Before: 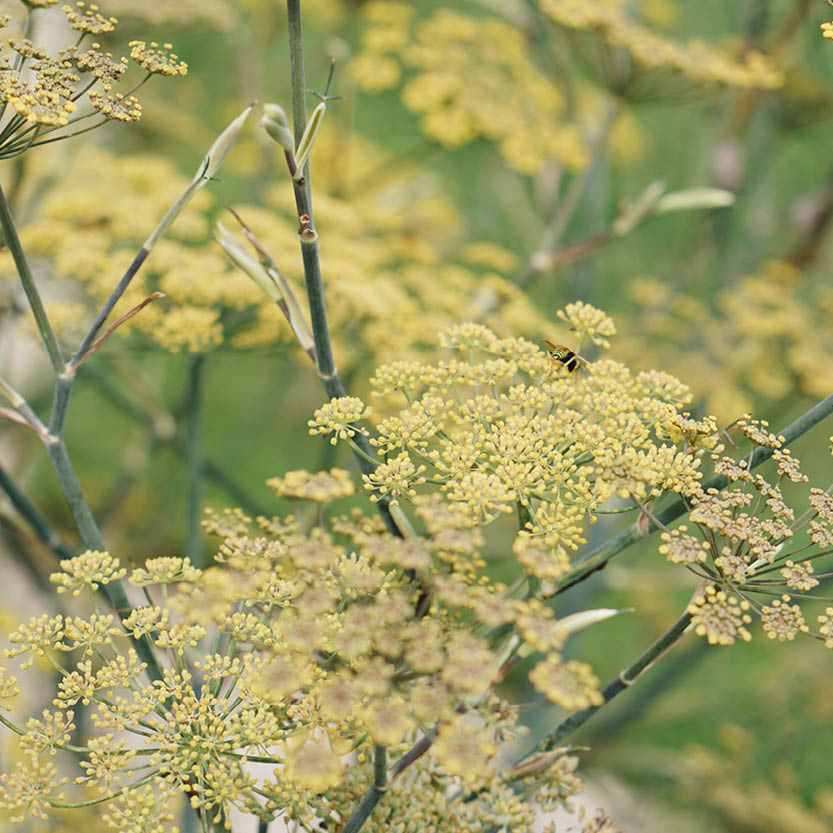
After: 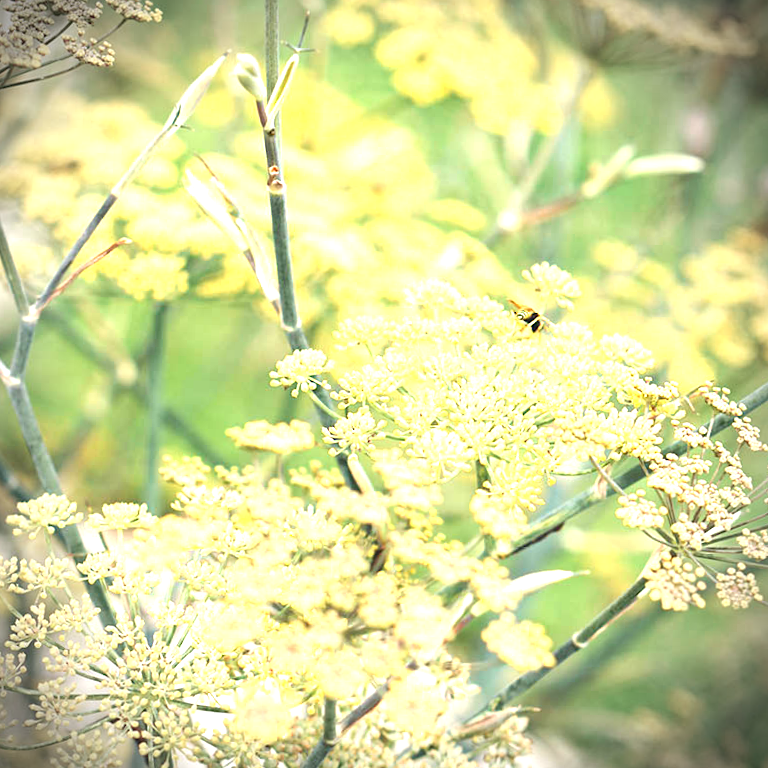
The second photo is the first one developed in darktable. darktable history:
vignetting: brightness -0.818
exposure: black level correction 0, exposure 1.632 EV, compensate highlight preservation false
crop and rotate: angle -2.05°, left 3.08%, top 3.89%, right 1.424%, bottom 0.625%
